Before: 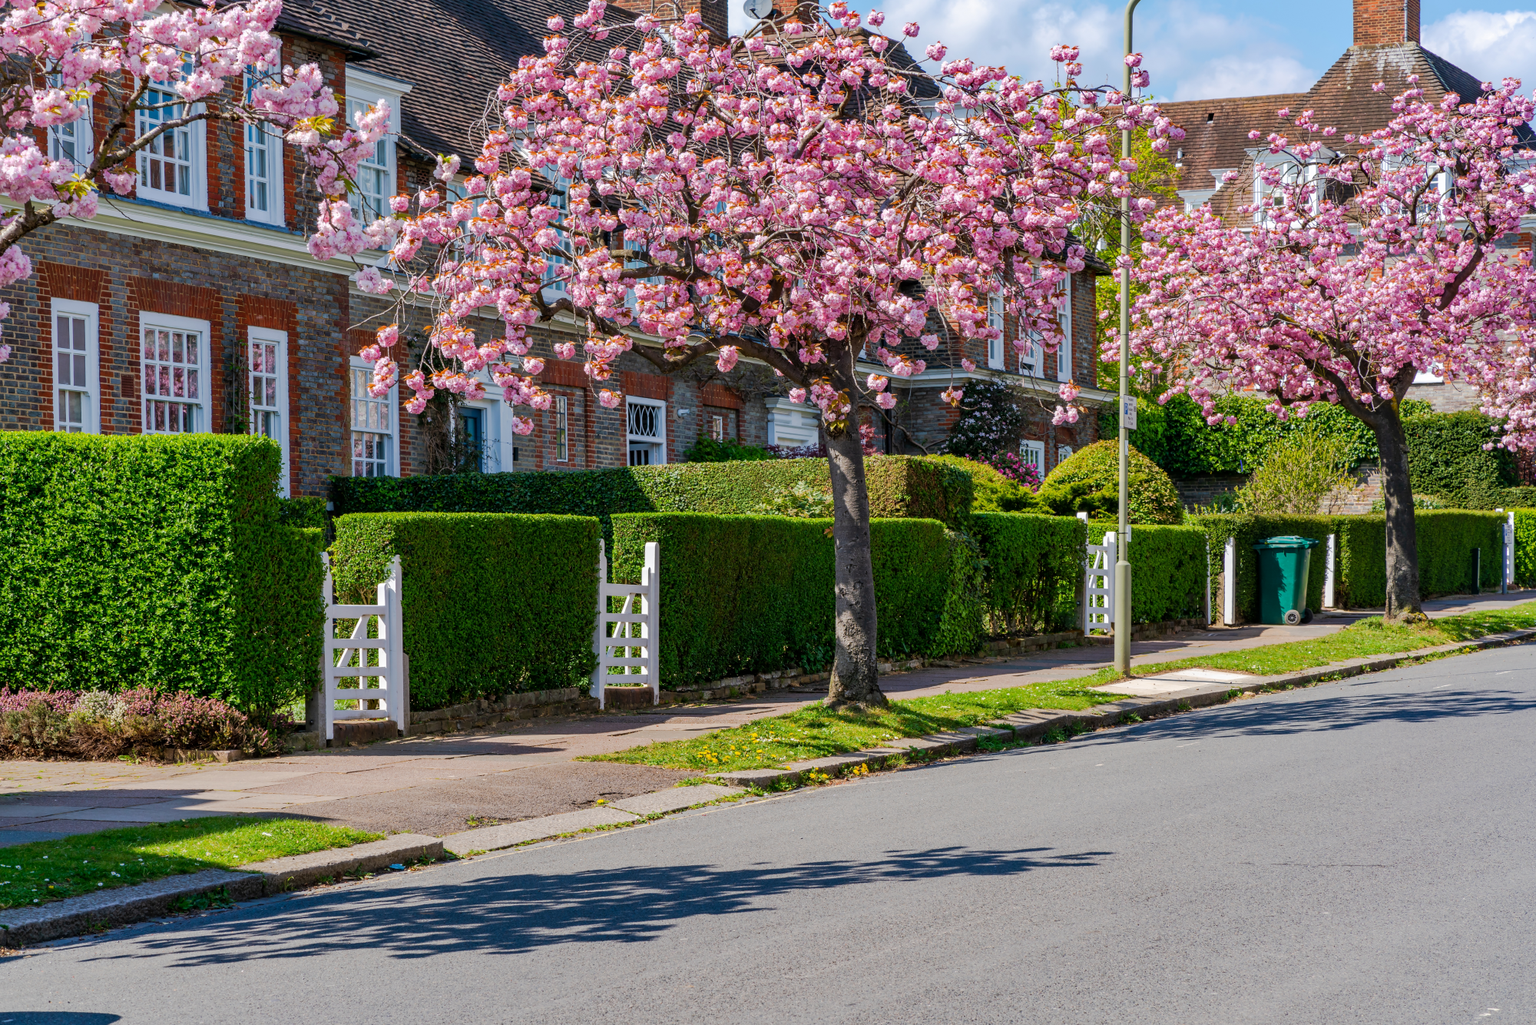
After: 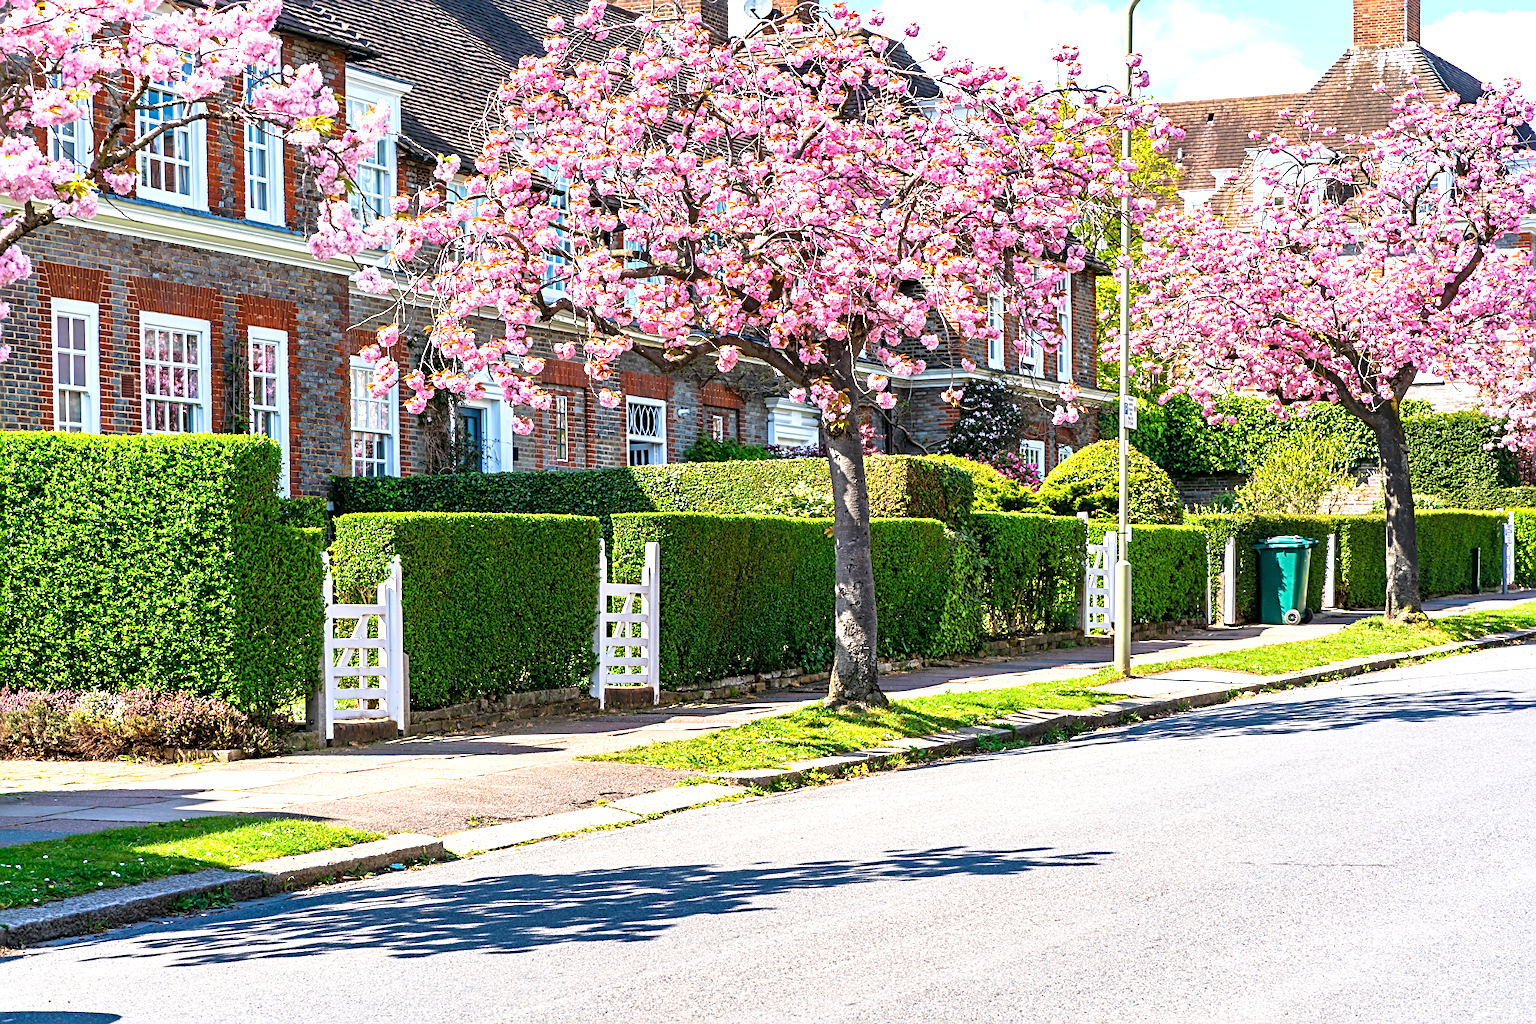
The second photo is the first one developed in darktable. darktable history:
exposure: exposure 1.25 EV, compensate exposure bias true, compensate highlight preservation false
sharpen: radius 2.79
